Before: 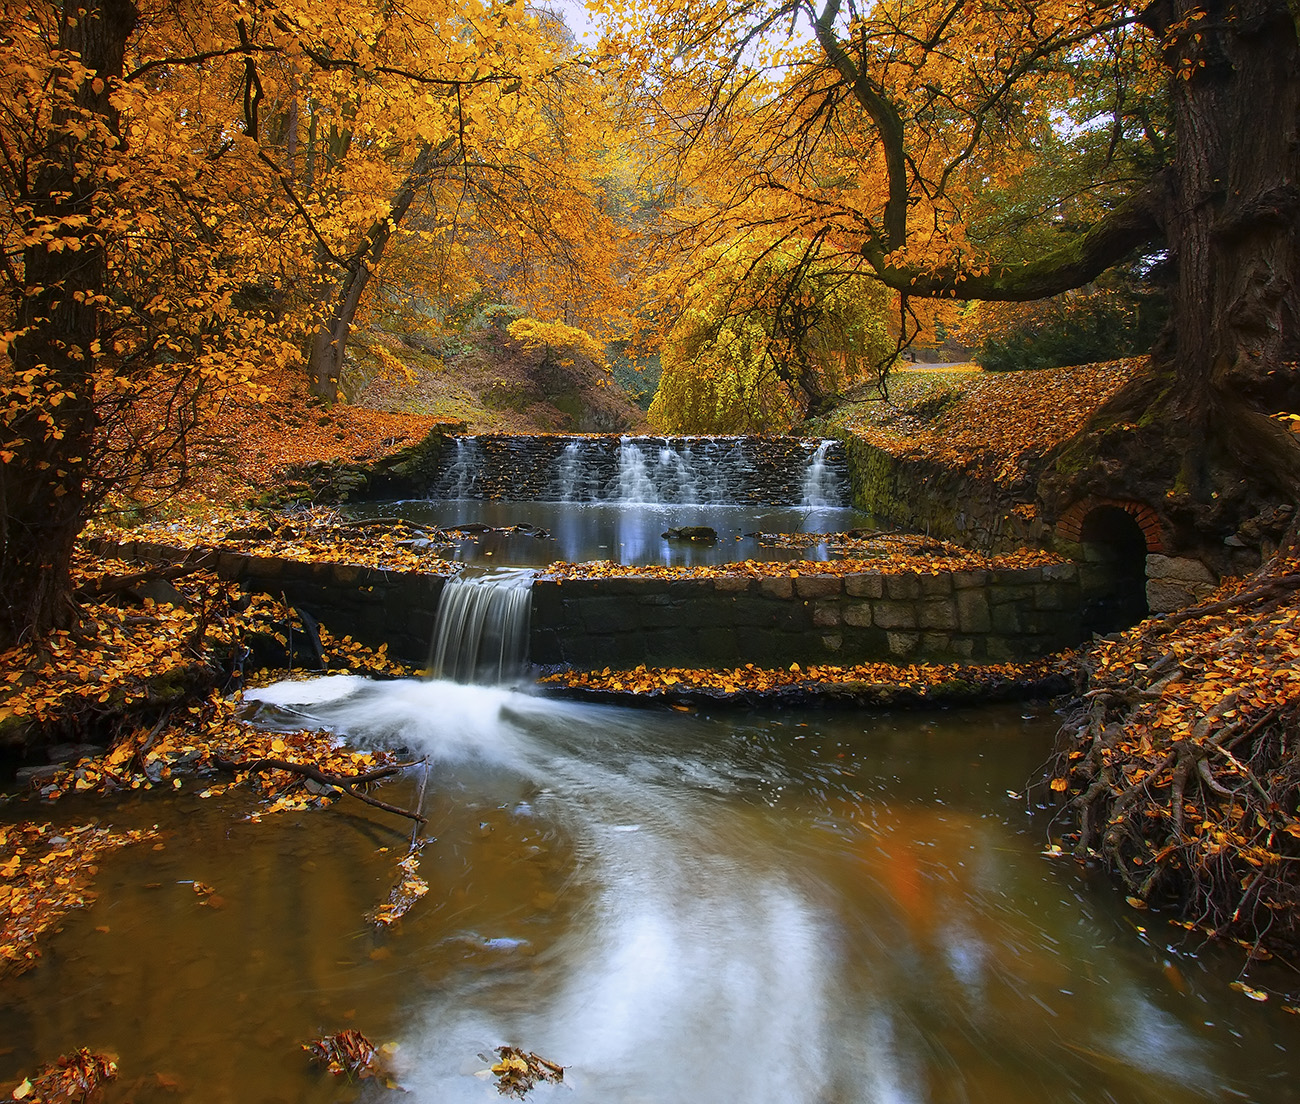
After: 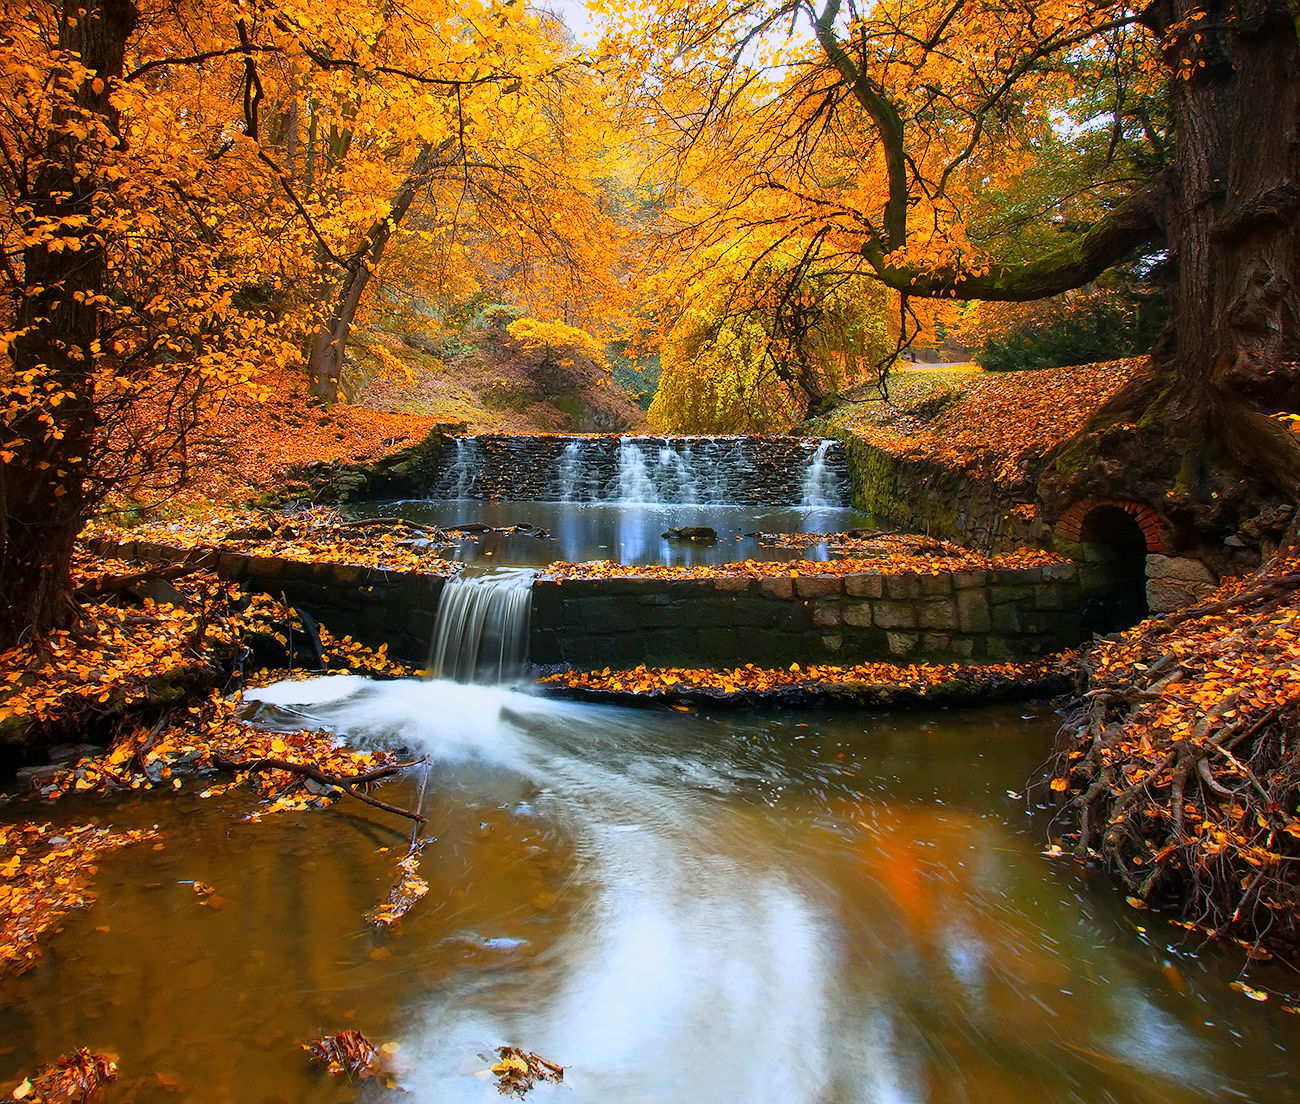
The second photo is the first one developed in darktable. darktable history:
color correction: highlights a* -0.198, highlights b* -0.067
base curve: curves: ch0 [(0, 0) (0.088, 0.125) (0.176, 0.251) (0.354, 0.501) (0.613, 0.749) (1, 0.877)]
